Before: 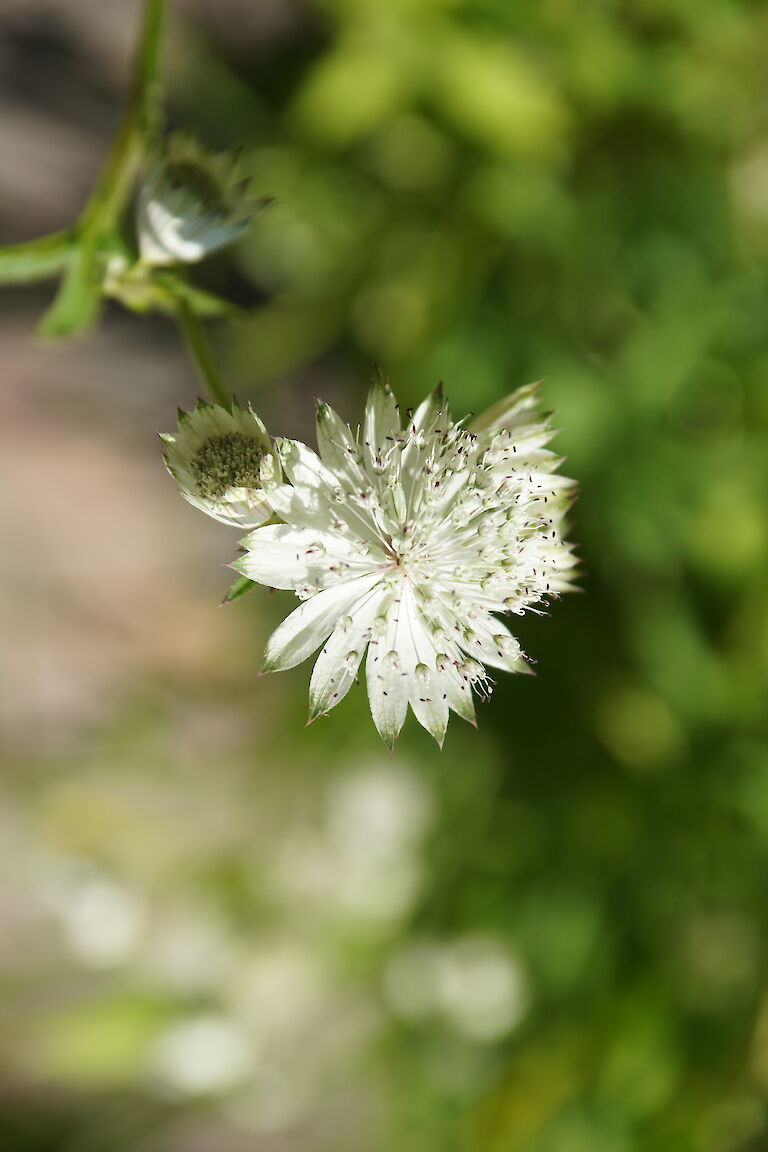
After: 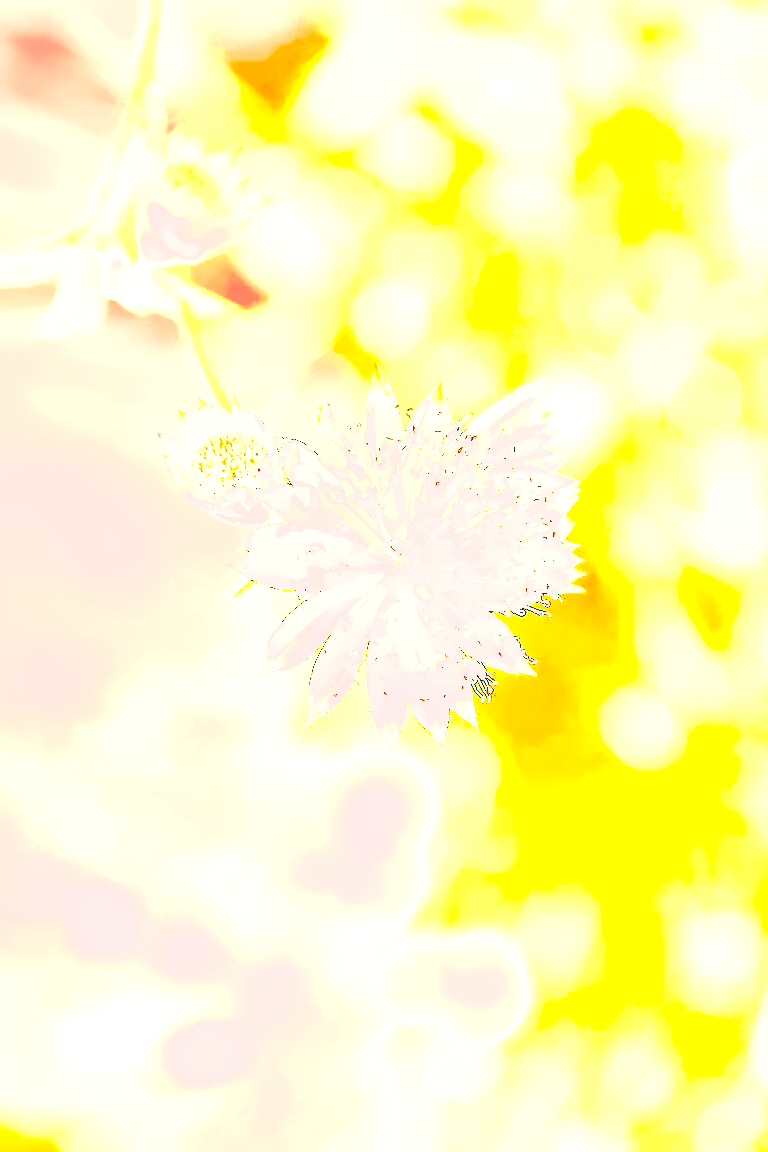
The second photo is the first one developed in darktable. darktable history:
white balance: red 2.229, blue 1.46
highlight reconstruction: method reconstruct color, iterations 1, diameter of reconstruction 64 px
raw chromatic aberrations: on, module defaults
hot pixels: on, module defaults
denoise (profiled): preserve shadows 1.11, scattering 0.121, a [-1, 0, 0], b [0, 0, 0], compensate highlight preservation false
exposure: black level correction 0.001, exposure 0.5 EV, compensate exposure bias true, compensate highlight preservation false
tone equalizer: on, module defaults
color calibration: x 0.37, y 0.382, temperature 4313.32 K
color balance: lift [1.005, 0.99, 1.007, 1.01], gamma [1, 0.979, 1.011, 1.021], gain [0.923, 1.098, 1.025, 0.902], input saturation 90.45%, contrast 7.73%, output saturation 105.91%
color balance rgb: linear chroma grading › global chroma 20%, perceptual saturation grading › global saturation 65%, perceptual saturation grading › highlights 50%, perceptual saturation grading › shadows 30%, perceptual brilliance grading › global brilliance 12%, perceptual brilliance grading › highlights 15%, global vibrance 20%
base curve: curves: ch0 [(0, 0) (0.028, 0.03) (0.121, 0.232) (0.46, 0.748) (0.859, 0.968) (1, 1)]
filmic rgb: black relative exposure -7.75 EV, white relative exposure 4.4 EV, threshold 3 EV, target black luminance 0%, hardness 3.76, latitude 50.51%, contrast 1.074, highlights saturation mix 10%, shadows ↔ highlights balance -0.22%, color science v4 (2020), enable highlight reconstruction true
tone curve: curves: ch0 [(0, 0.081) (0.483, 0.453) (0.881, 0.992)]
levels: levels [0.026, 0.507, 0.987]
shadows and highlights: shadows 37.27, highlights -28.18, soften with gaussian
local contrast: on, module defaults
local contrast #1: highlights 19%, detail 186%
color correction: highlights a* 17.88, highlights b* 18.79
color zones: curves: ch0 [(0.018, 0.548) (0.197, 0.654) (0.425, 0.447) (0.605, 0.658) (0.732, 0.579)]; ch1 [(0.105, 0.531) (0.224, 0.531) (0.386, 0.39) (0.618, 0.456) (0.732, 0.456) (0.956, 0.421)]; ch2 [(0.039, 0.583) (0.215, 0.465) (0.399, 0.544) (0.465, 0.548) (0.614, 0.447) (0.724, 0.43) (0.882, 0.623) (0.956, 0.632)]
